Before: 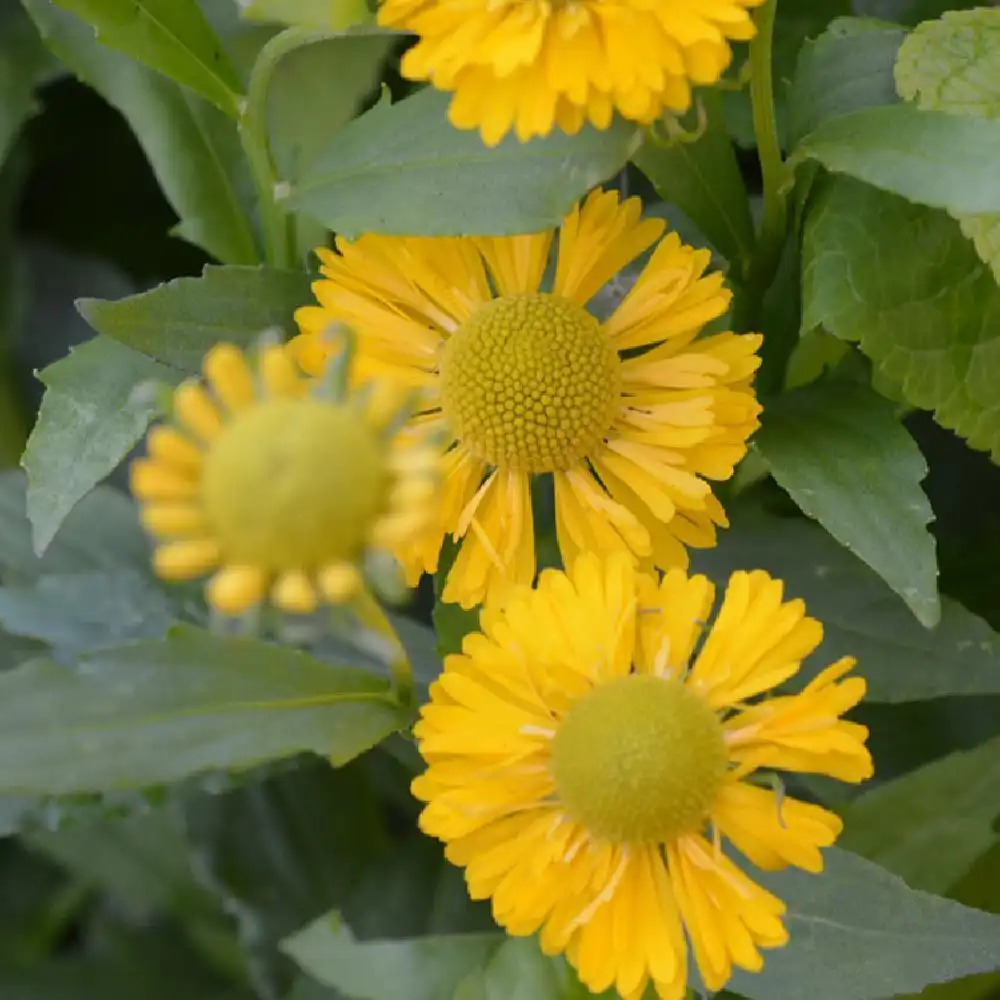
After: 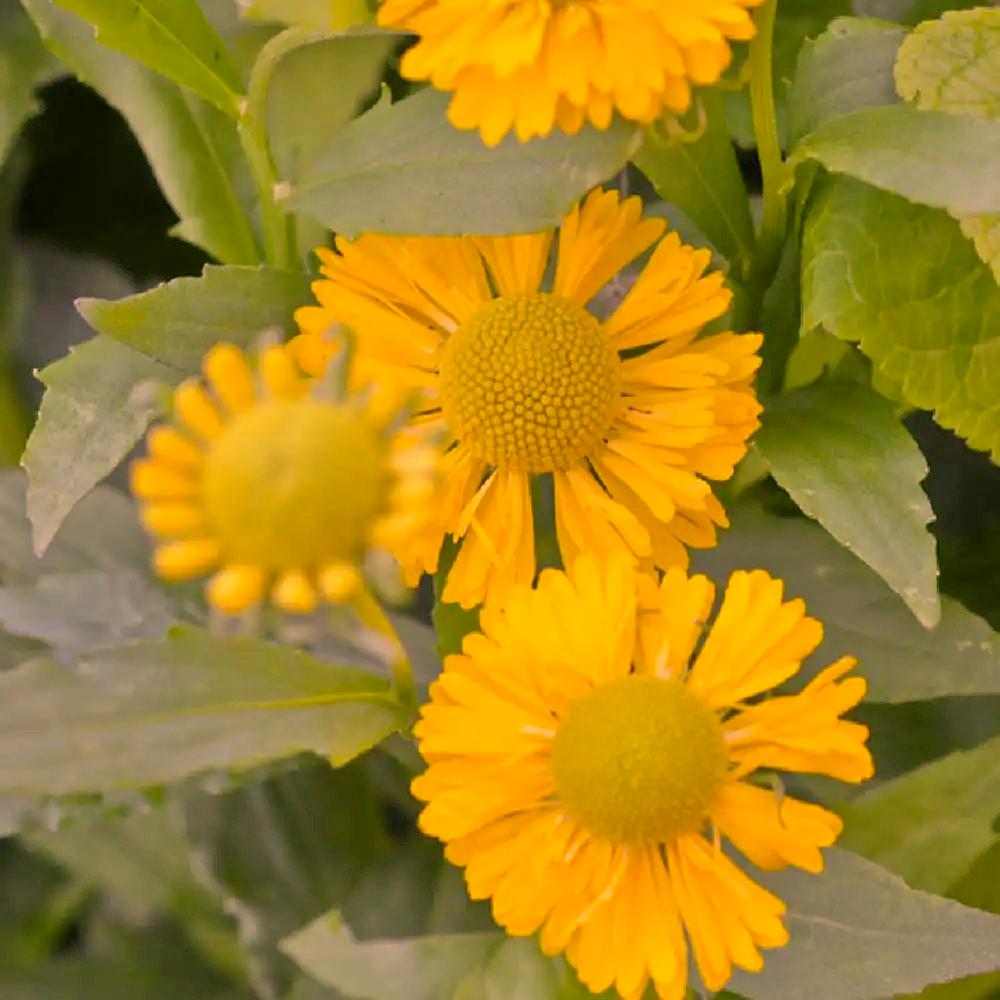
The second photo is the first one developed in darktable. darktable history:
tone equalizer: -7 EV 0.163 EV, -6 EV 0.634 EV, -5 EV 1.12 EV, -4 EV 1.31 EV, -3 EV 1.14 EV, -2 EV 0.6 EV, -1 EV 0.164 EV
color correction: highlights a* 22.54, highlights b* 22.22
